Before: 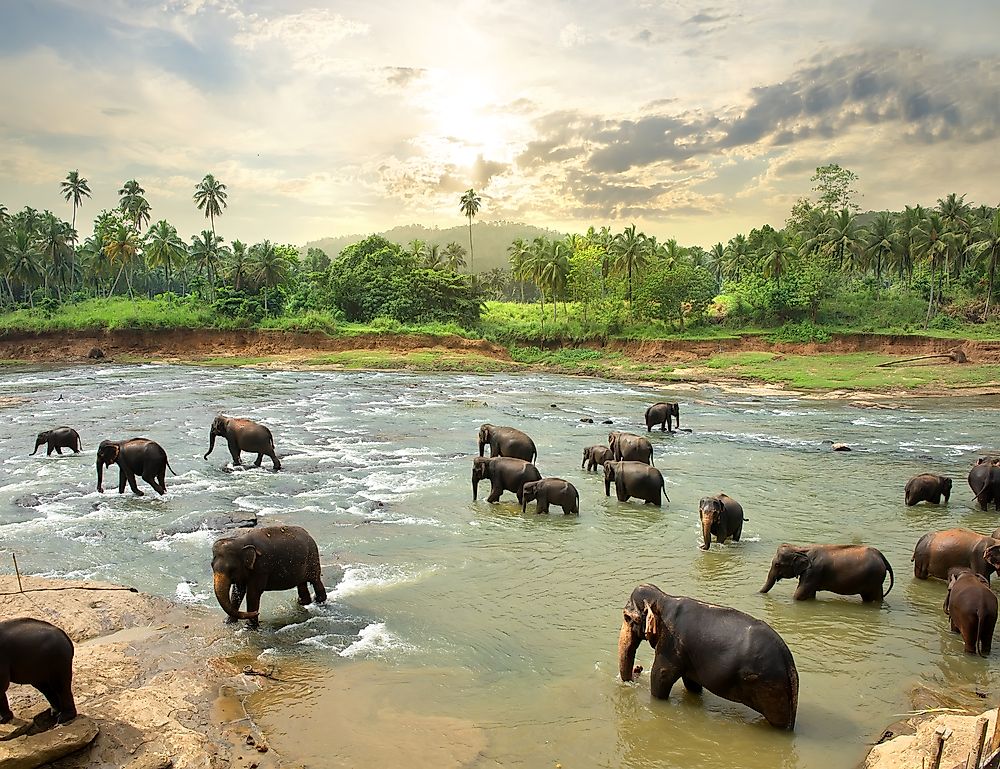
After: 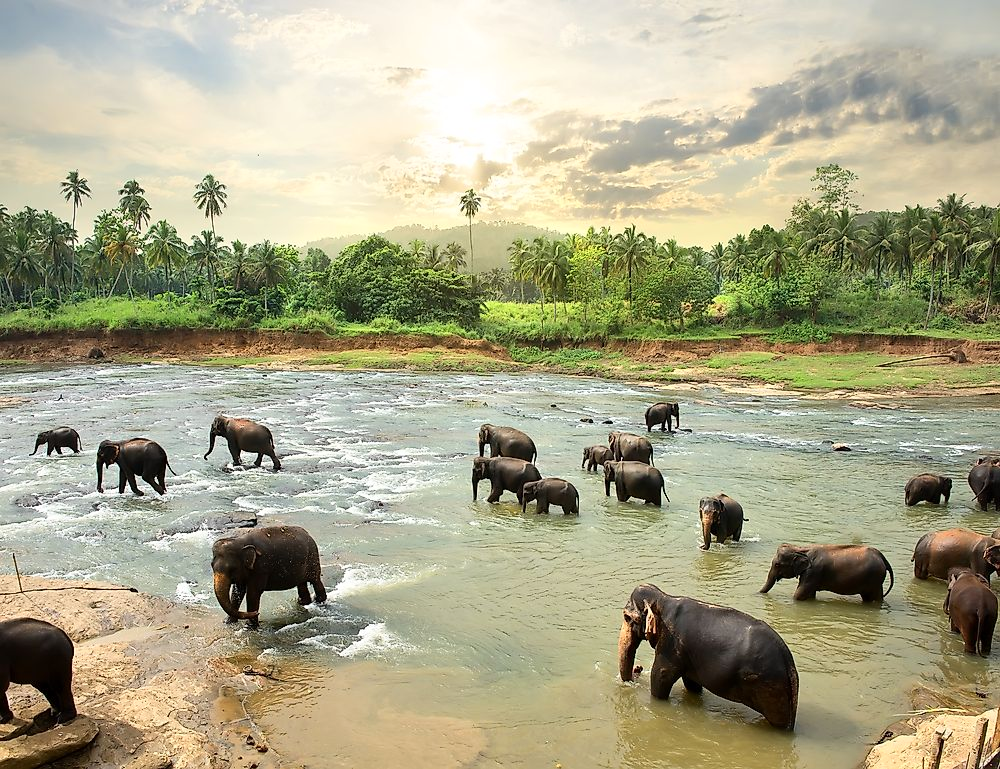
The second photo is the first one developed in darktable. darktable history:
contrast brightness saturation: contrast 0.152, brightness 0.044
